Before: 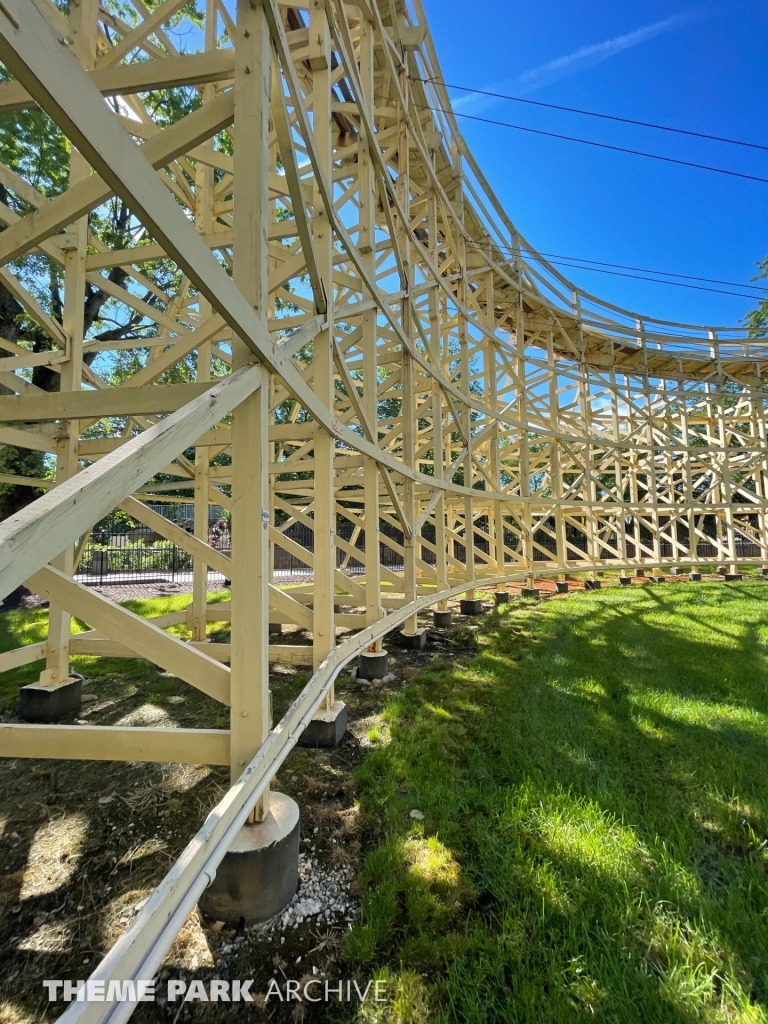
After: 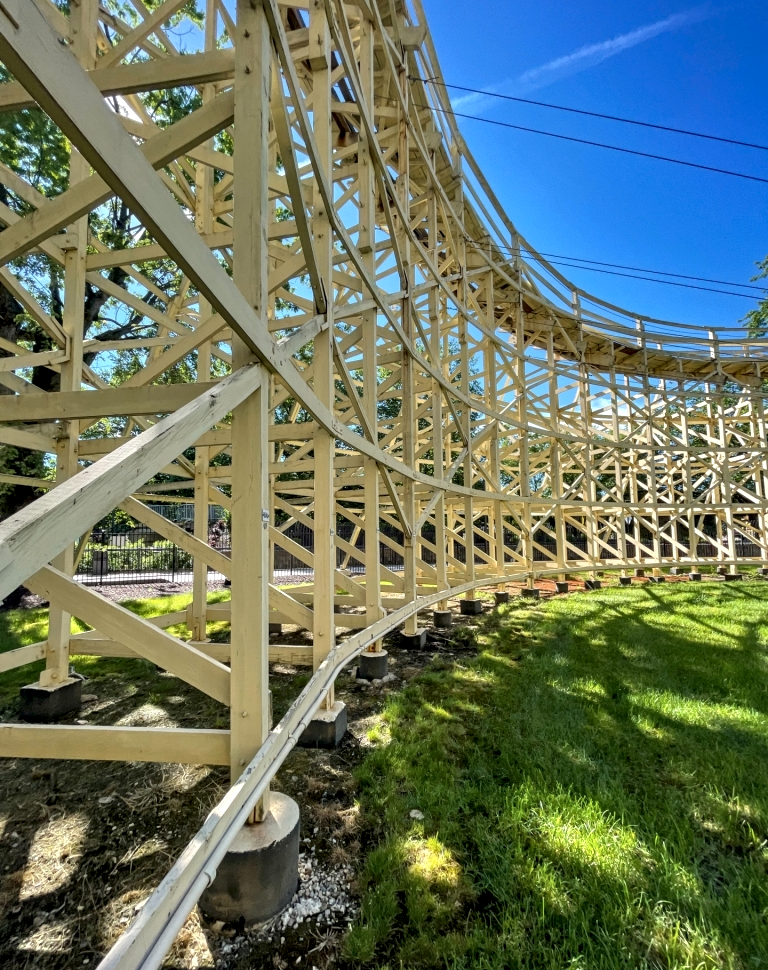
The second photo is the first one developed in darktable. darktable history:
color calibration: illuminant same as pipeline (D50), adaptation XYZ, x 0.345, y 0.357, temperature 5018.86 K
crop and rotate: top 0.001%, bottom 5.257%
local contrast: on, module defaults
contrast equalizer: octaves 7, y [[0.524, 0.538, 0.547, 0.548, 0.538, 0.524], [0.5 ×6], [0.5 ×6], [0 ×6], [0 ×6]]
